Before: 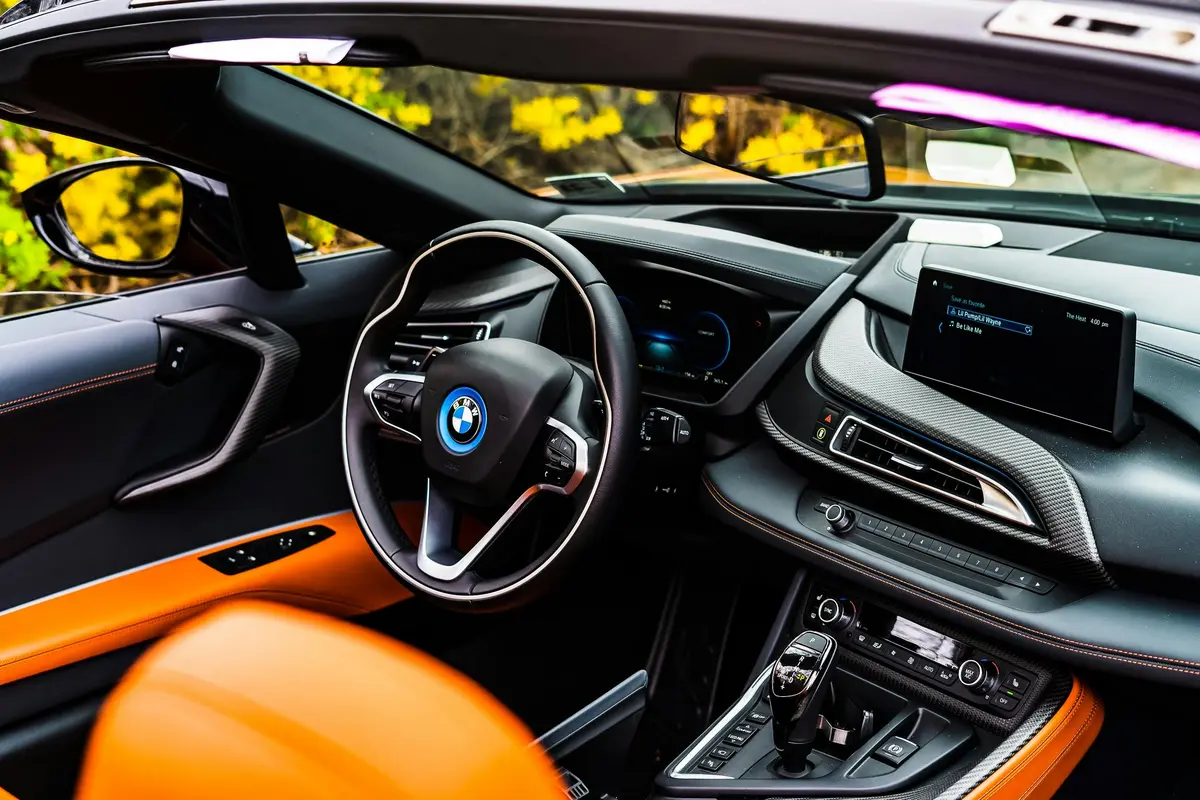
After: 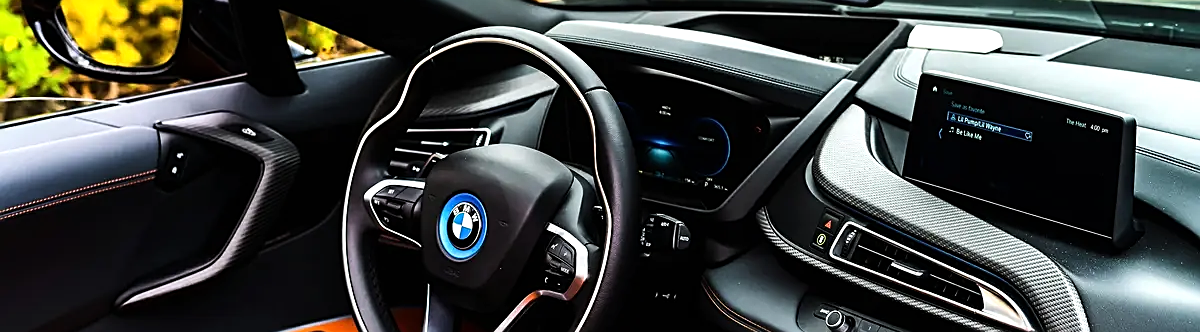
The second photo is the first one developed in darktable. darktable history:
crop and rotate: top 24.364%, bottom 34.045%
tone equalizer: -8 EV -0.444 EV, -7 EV -0.4 EV, -6 EV -0.338 EV, -5 EV -0.214 EV, -3 EV 0.257 EV, -2 EV 0.324 EV, -1 EV 0.364 EV, +0 EV 0.411 EV, edges refinement/feathering 500, mask exposure compensation -1.57 EV, preserve details no
sharpen: on, module defaults
